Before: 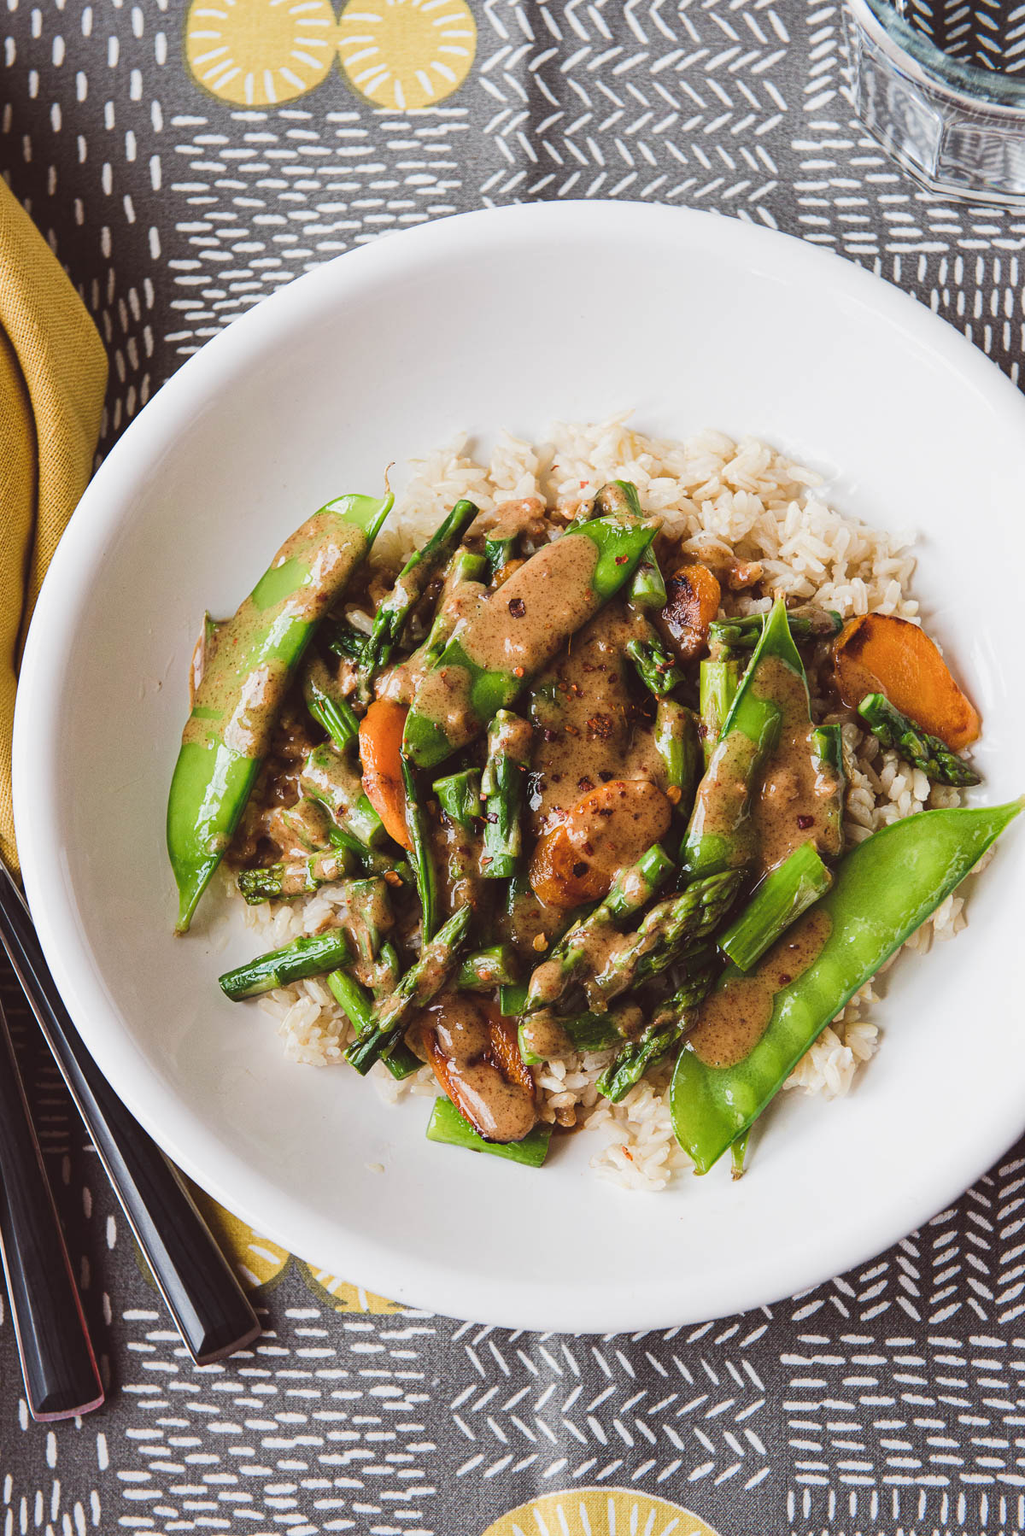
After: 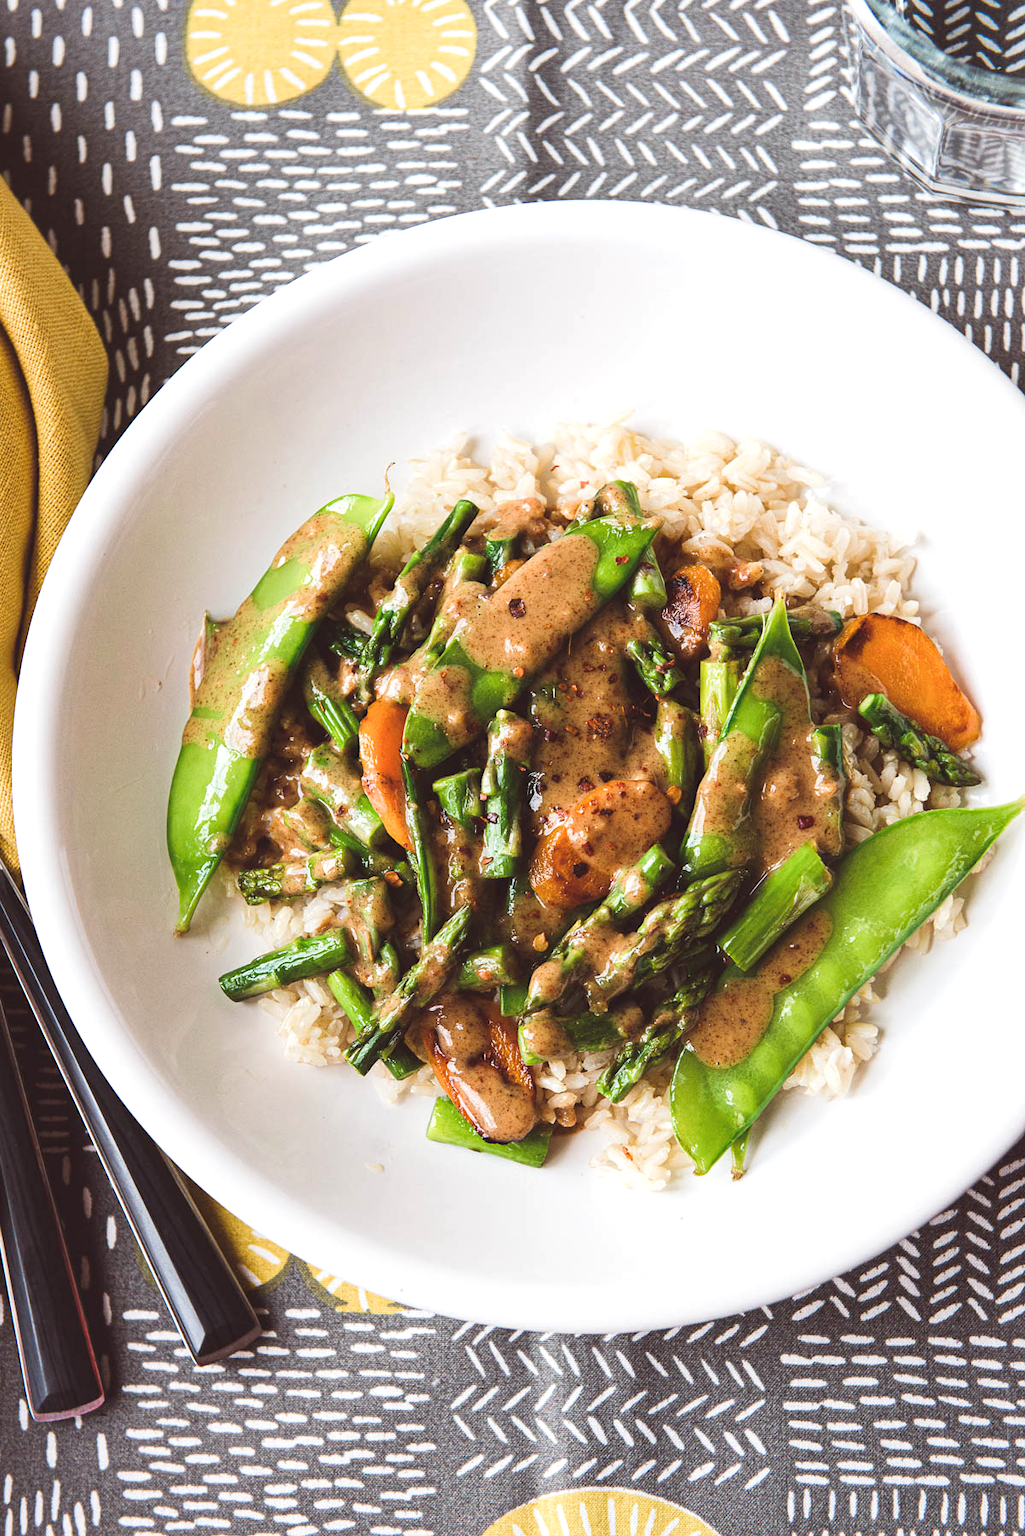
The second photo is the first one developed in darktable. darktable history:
exposure: exposure 0.375 EV, compensate highlight preservation false
